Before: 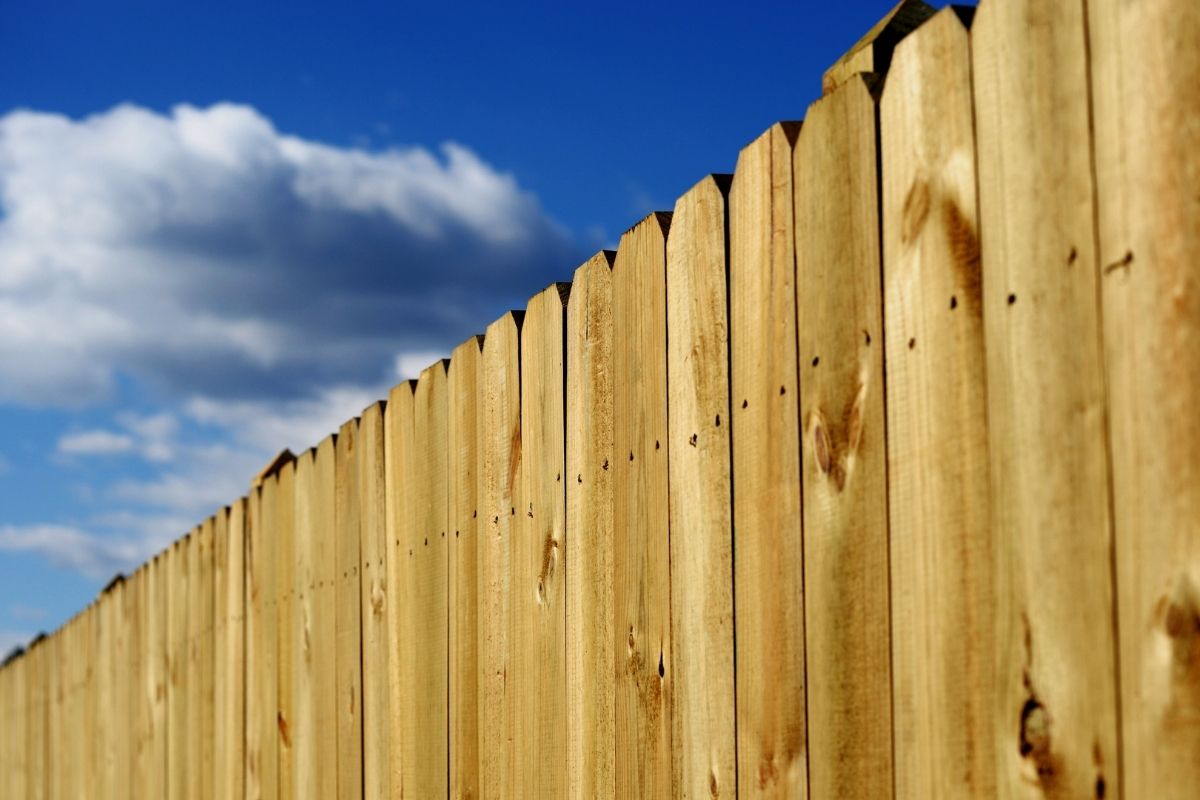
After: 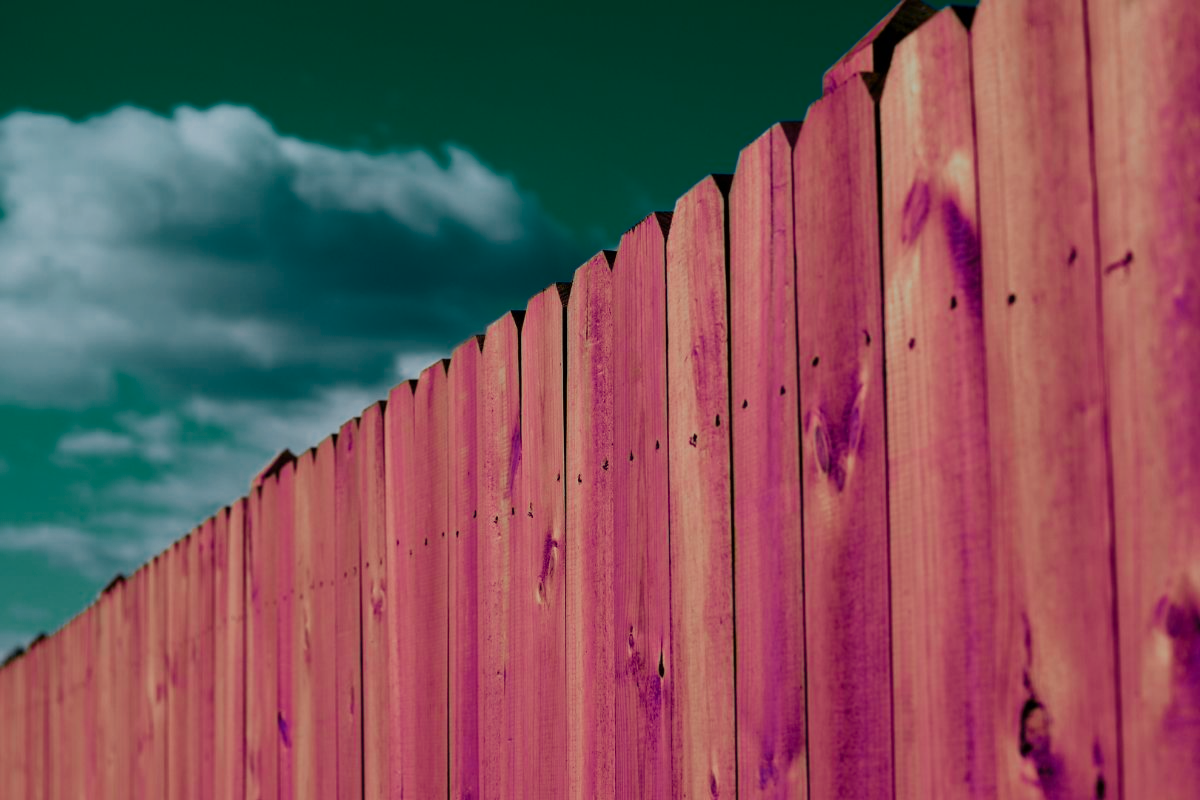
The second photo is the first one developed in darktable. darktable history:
color zones: curves: ch0 [(0.826, 0.353)]; ch1 [(0.242, 0.647) (0.889, 0.342)]; ch2 [(0.246, 0.089) (0.969, 0.068)]
exposure: exposure -0.585 EV, compensate highlight preservation false
color calibration: gray › normalize channels true, x 0.37, y 0.382, temperature 4319.55 K, gamut compression 0.029
